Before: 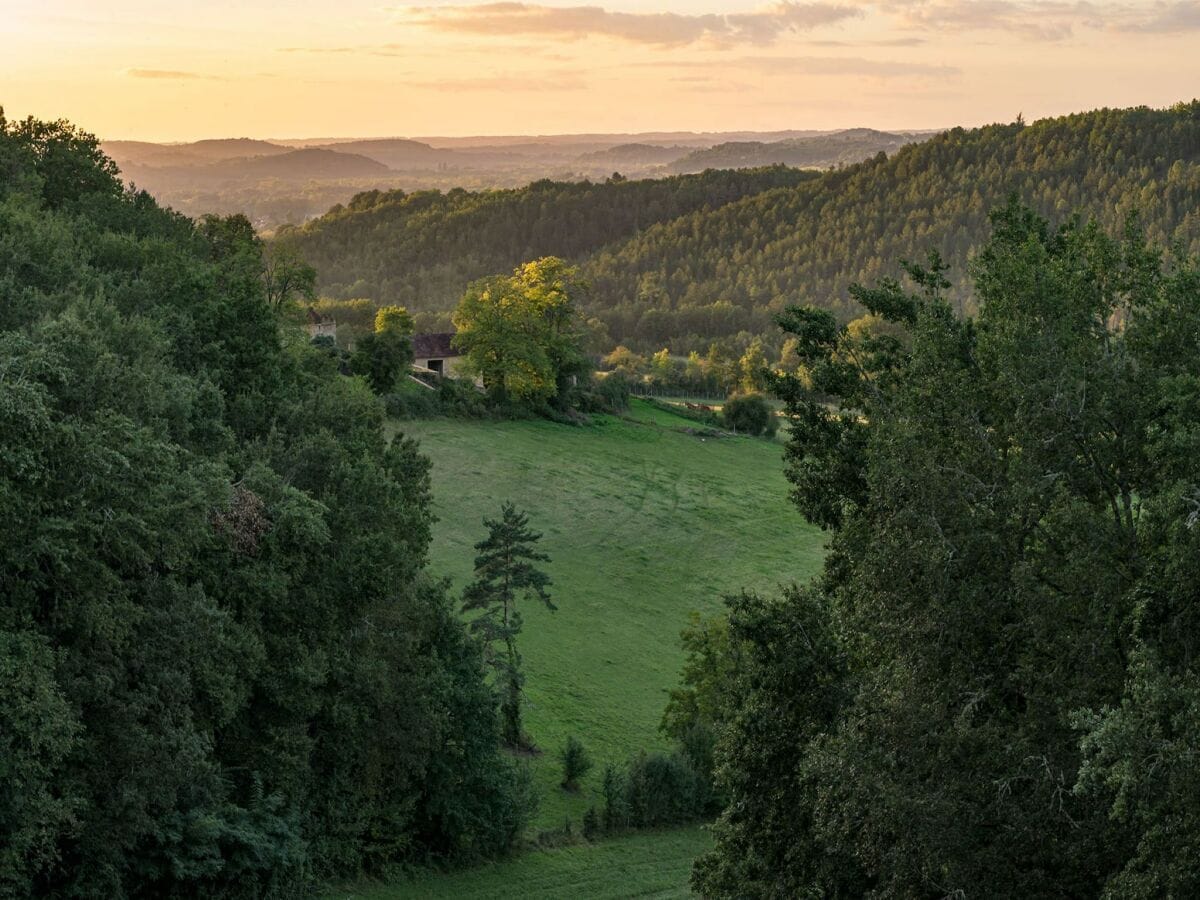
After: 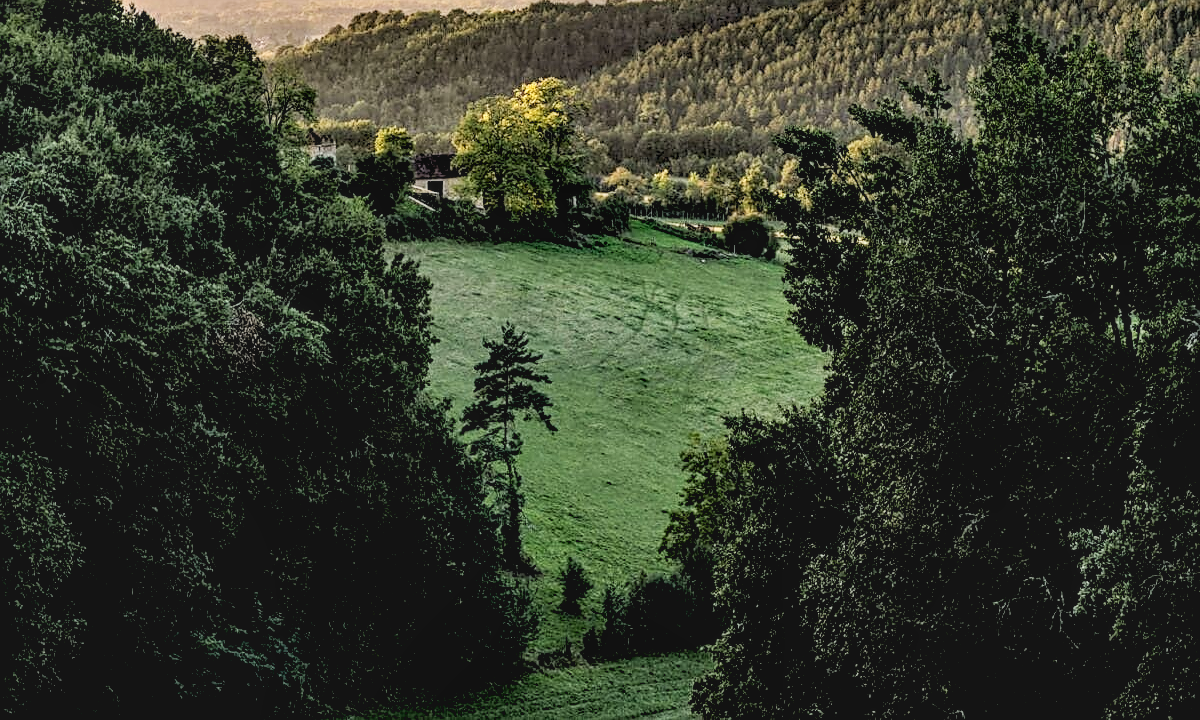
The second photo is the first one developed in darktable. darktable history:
crop and rotate: top 19.998%
rgb levels: levels [[0.034, 0.472, 0.904], [0, 0.5, 1], [0, 0.5, 1]]
local contrast: detail 130%
sharpen: on, module defaults
base curve: curves: ch0 [(0, 0) (0.204, 0.334) (0.55, 0.733) (1, 1)], preserve colors none
tone curve: curves: ch0 [(0, 0.068) (1, 0.961)], color space Lab, linked channels, preserve colors none
contrast brightness saturation: contrast 0.15, brightness 0.05
